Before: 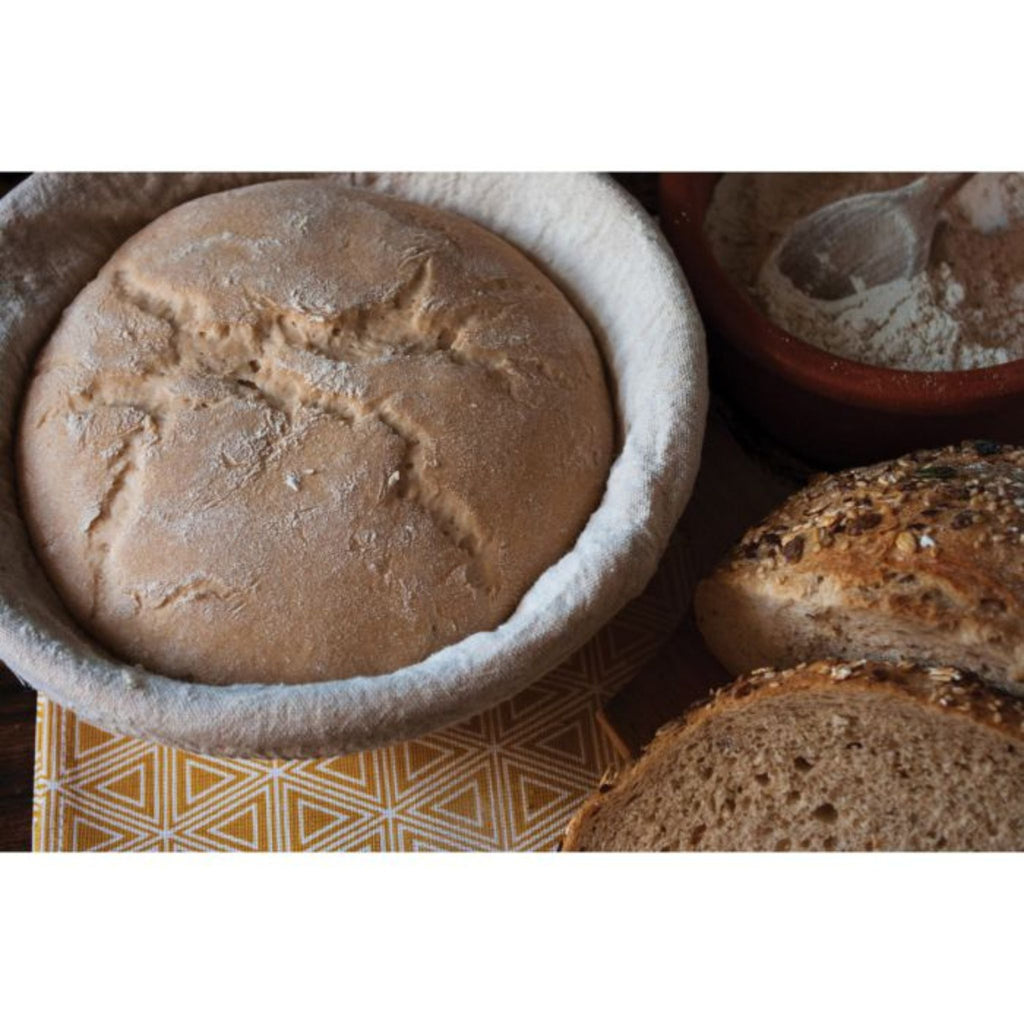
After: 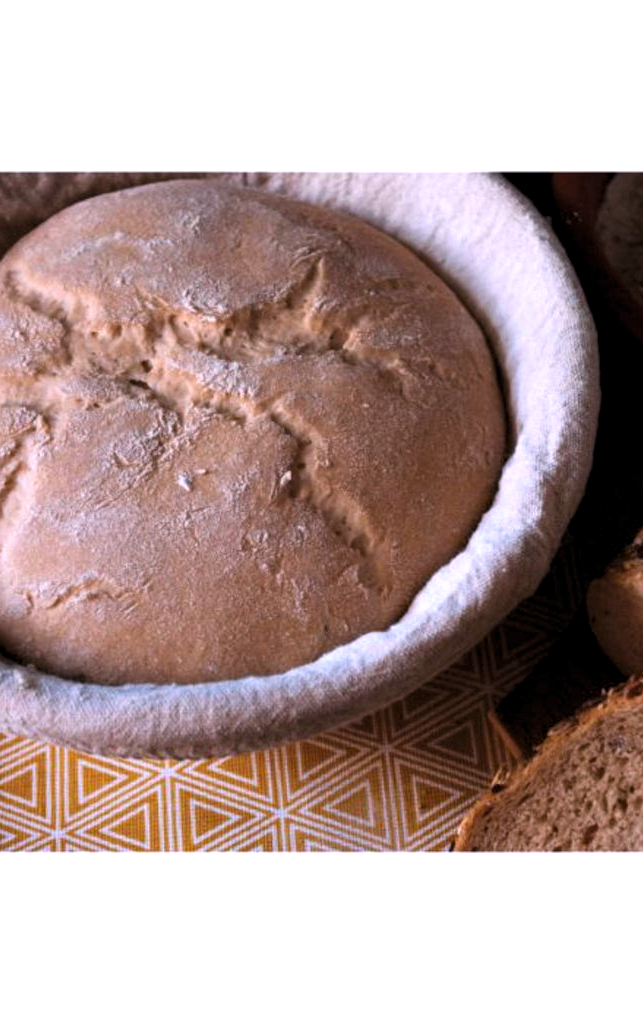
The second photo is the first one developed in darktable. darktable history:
white balance: red 1.066, blue 1.119
levels: levels [0.055, 0.477, 0.9]
crop: left 10.644%, right 26.528%
color correction: saturation 1.1
